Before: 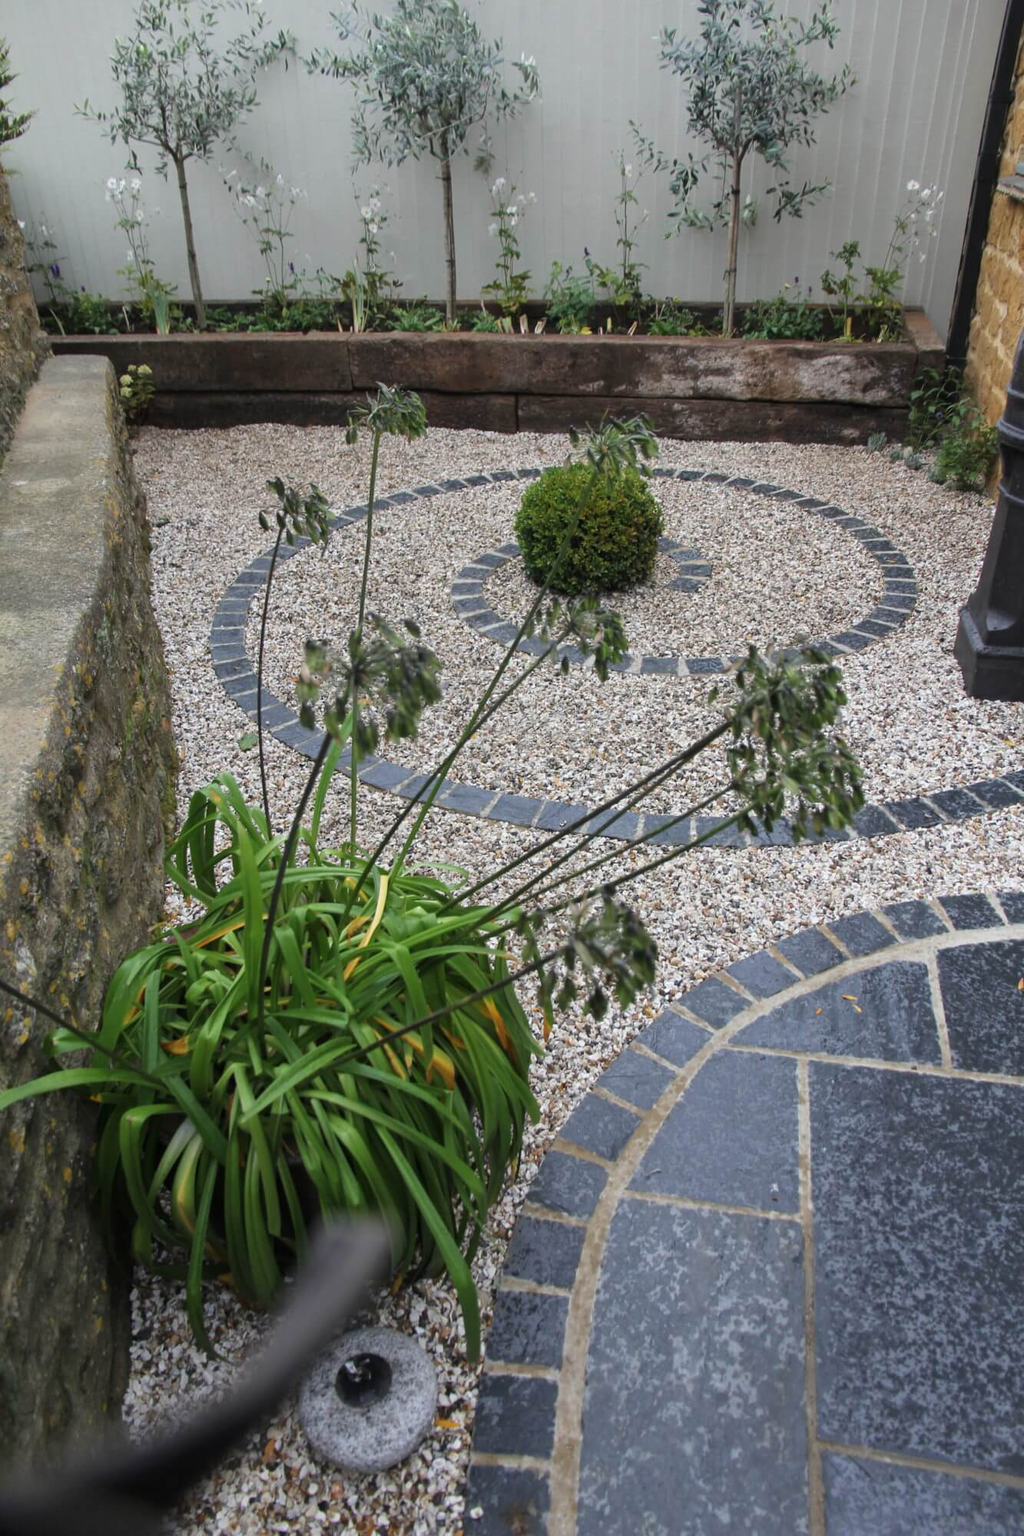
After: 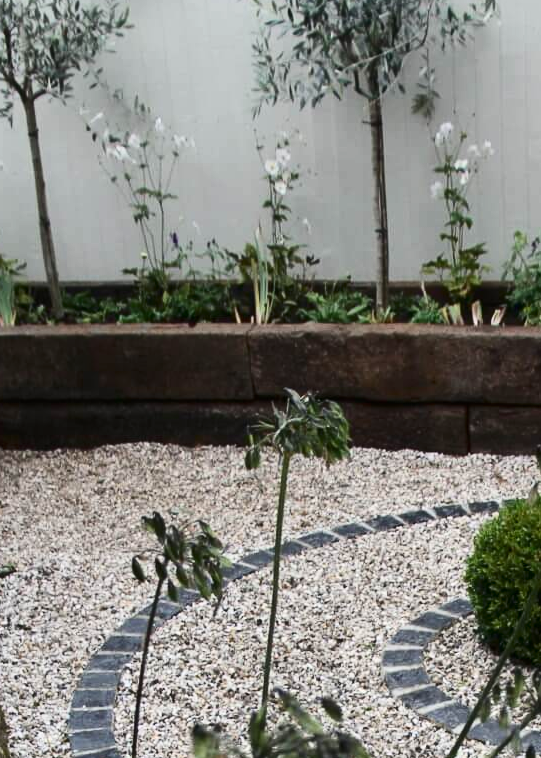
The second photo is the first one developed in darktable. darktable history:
crop: left 15.452%, top 5.459%, right 43.956%, bottom 56.62%
contrast brightness saturation: contrast 0.28
